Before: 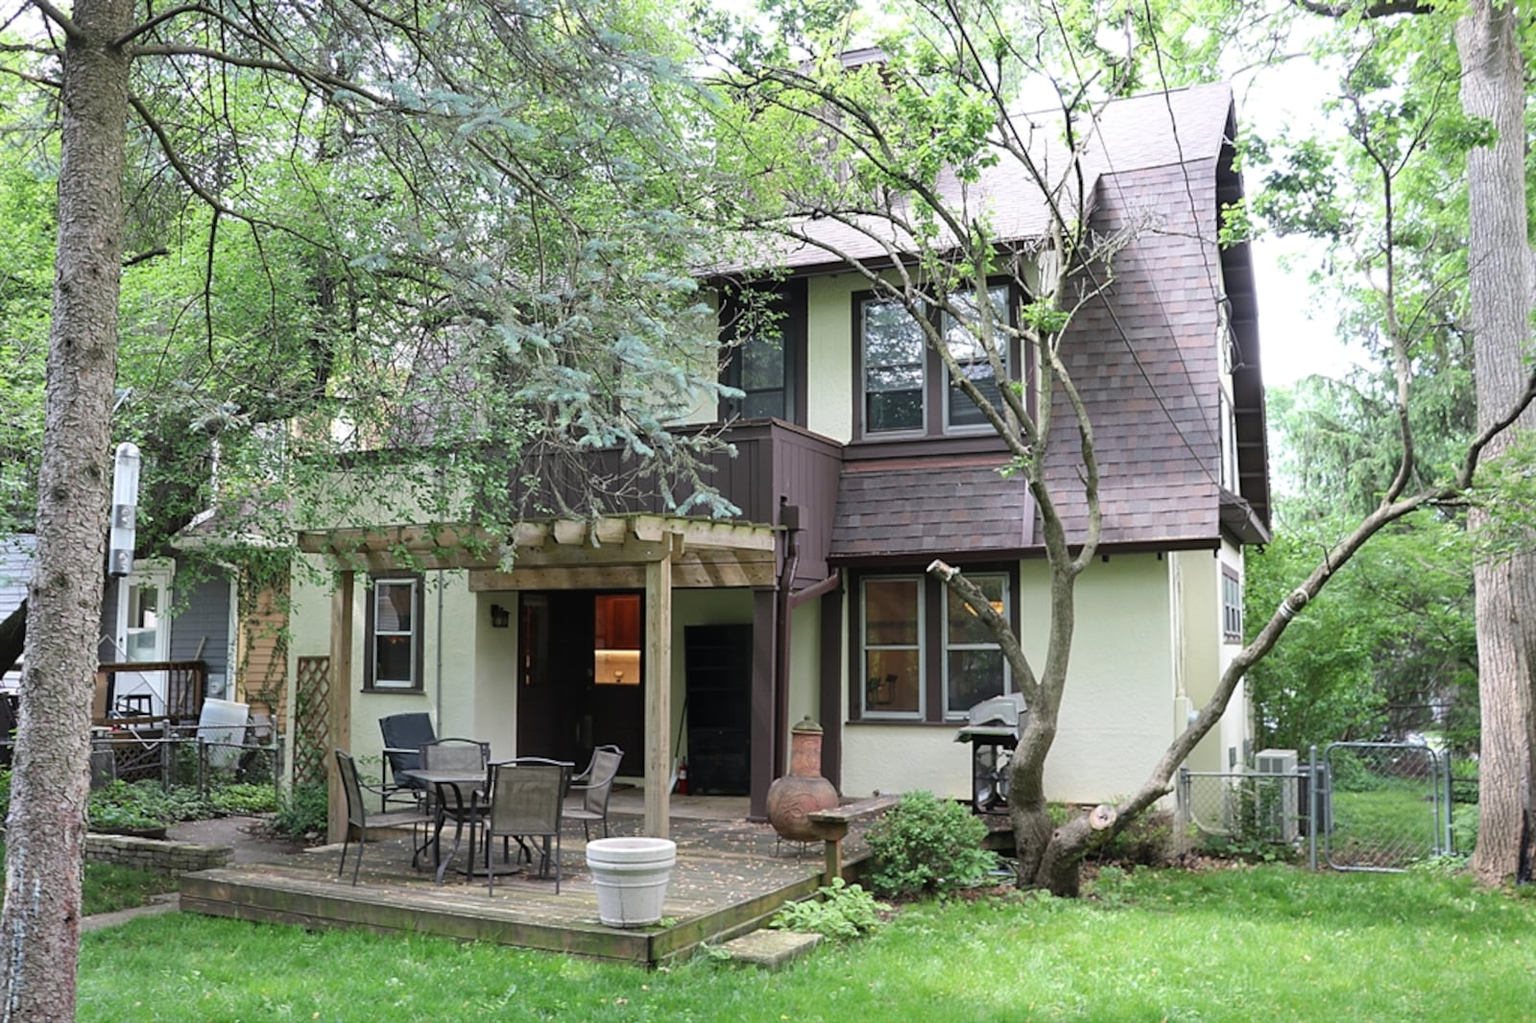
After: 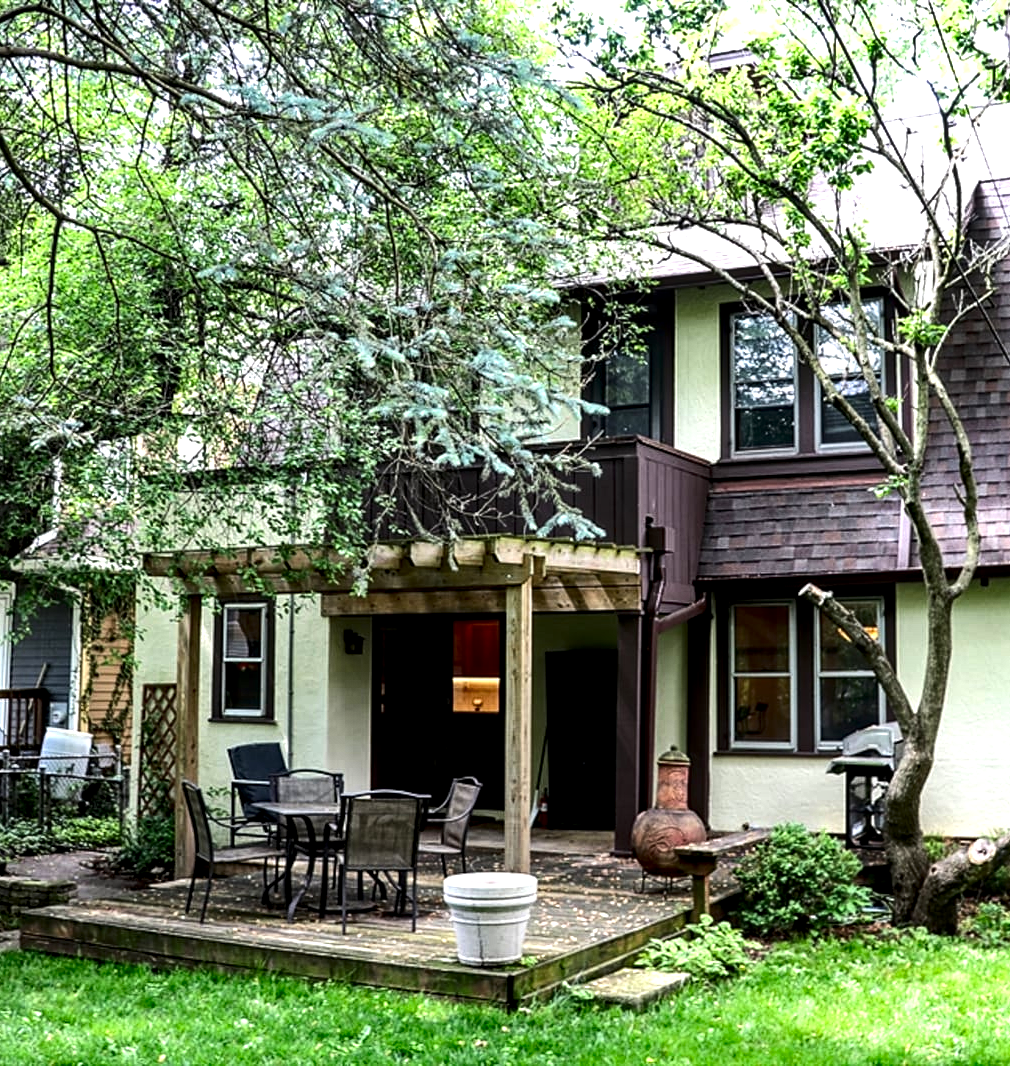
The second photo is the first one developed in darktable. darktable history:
haze removal: compatibility mode true, adaptive false
tone equalizer: -8 EV -0.72 EV, -7 EV -0.731 EV, -6 EV -0.632 EV, -5 EV -0.383 EV, -3 EV 0.397 EV, -2 EV 0.6 EV, -1 EV 0.692 EV, +0 EV 0.777 EV, edges refinement/feathering 500, mask exposure compensation -1.57 EV, preserve details no
crop: left 10.495%, right 26.371%
shadows and highlights: radius 265.38, soften with gaussian
local contrast: detail 153%
contrast brightness saturation: contrast 0.116, brightness -0.117, saturation 0.202
